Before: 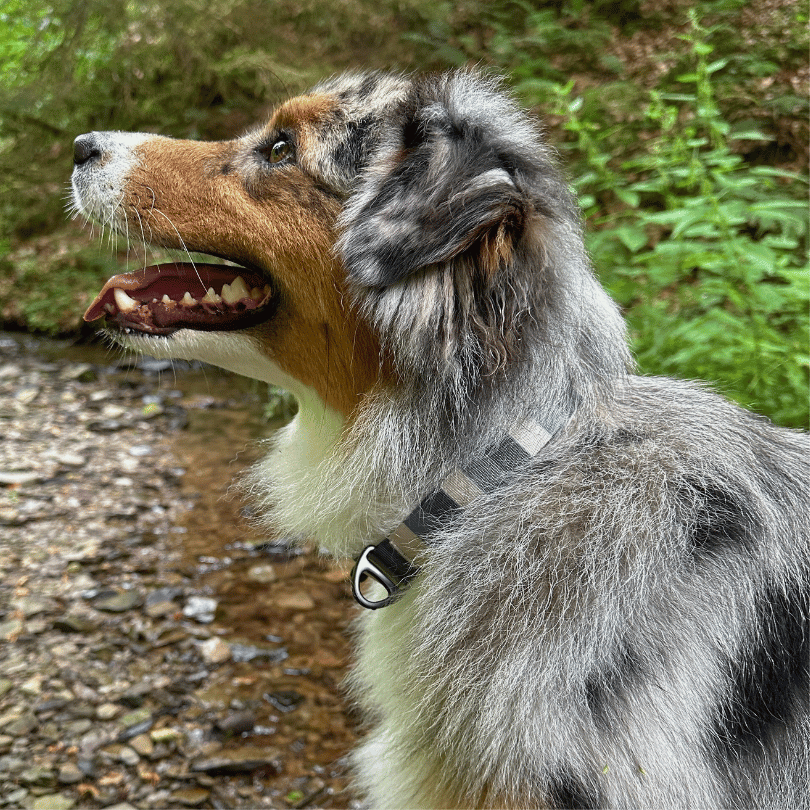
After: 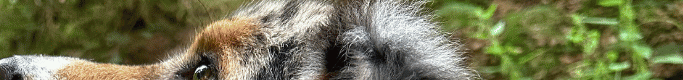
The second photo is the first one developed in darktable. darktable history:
crop and rotate: left 9.644%, top 9.491%, right 6.021%, bottom 80.509%
shadows and highlights: radius 171.16, shadows 27, white point adjustment 3.13, highlights -67.95, soften with gaussian
